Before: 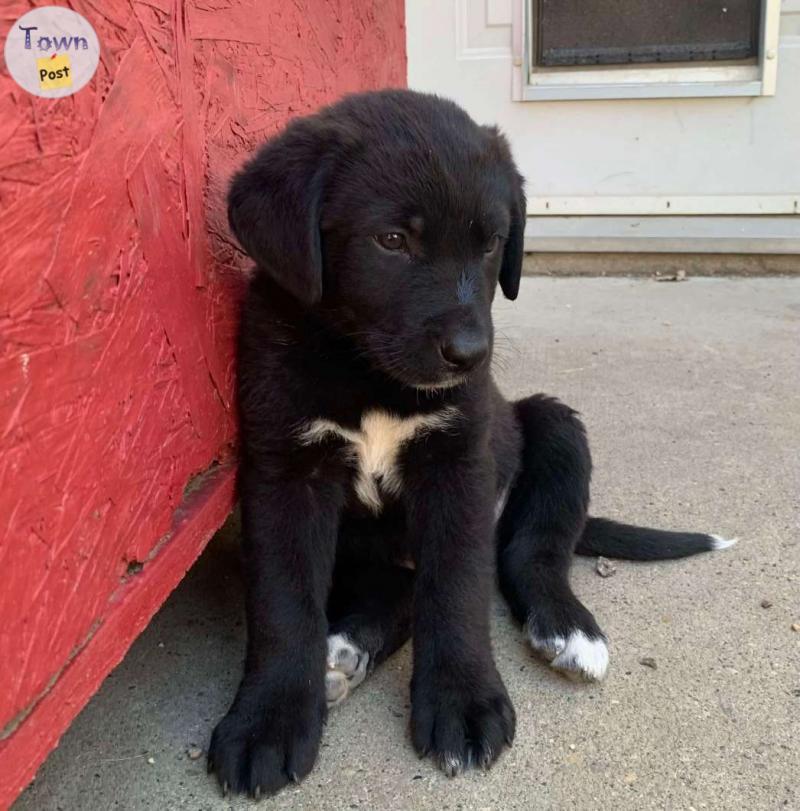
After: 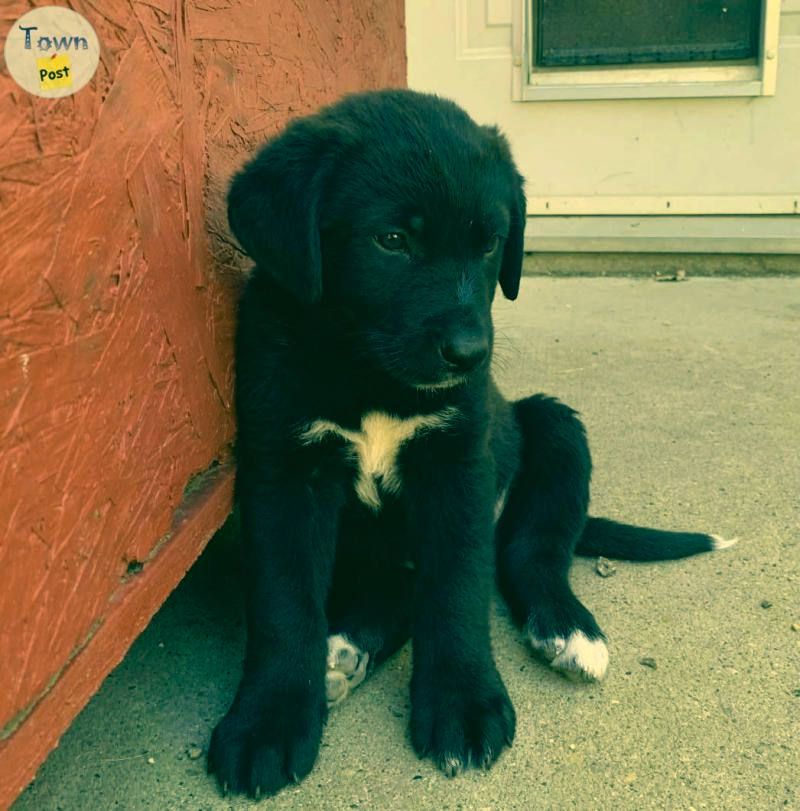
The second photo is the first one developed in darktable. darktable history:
color correction: highlights a* 1.83, highlights b* 34.02, shadows a* -36.68, shadows b* -5.48
contrast brightness saturation: saturation -0.1
